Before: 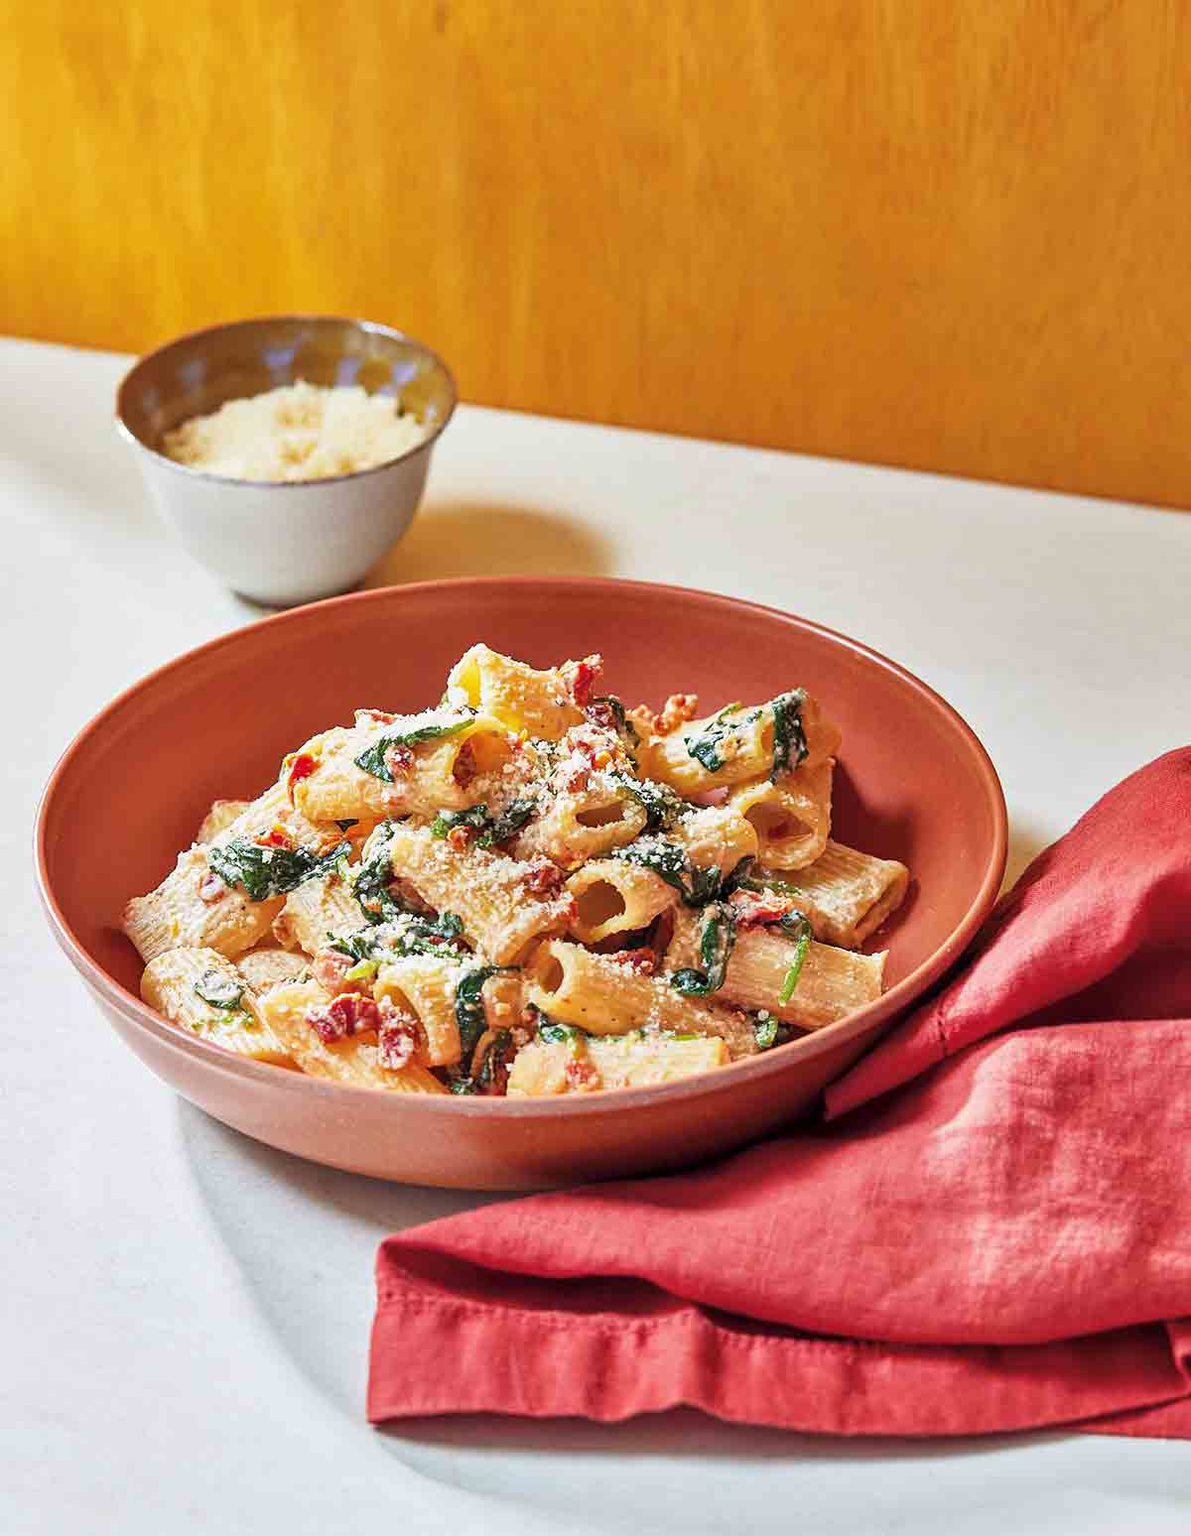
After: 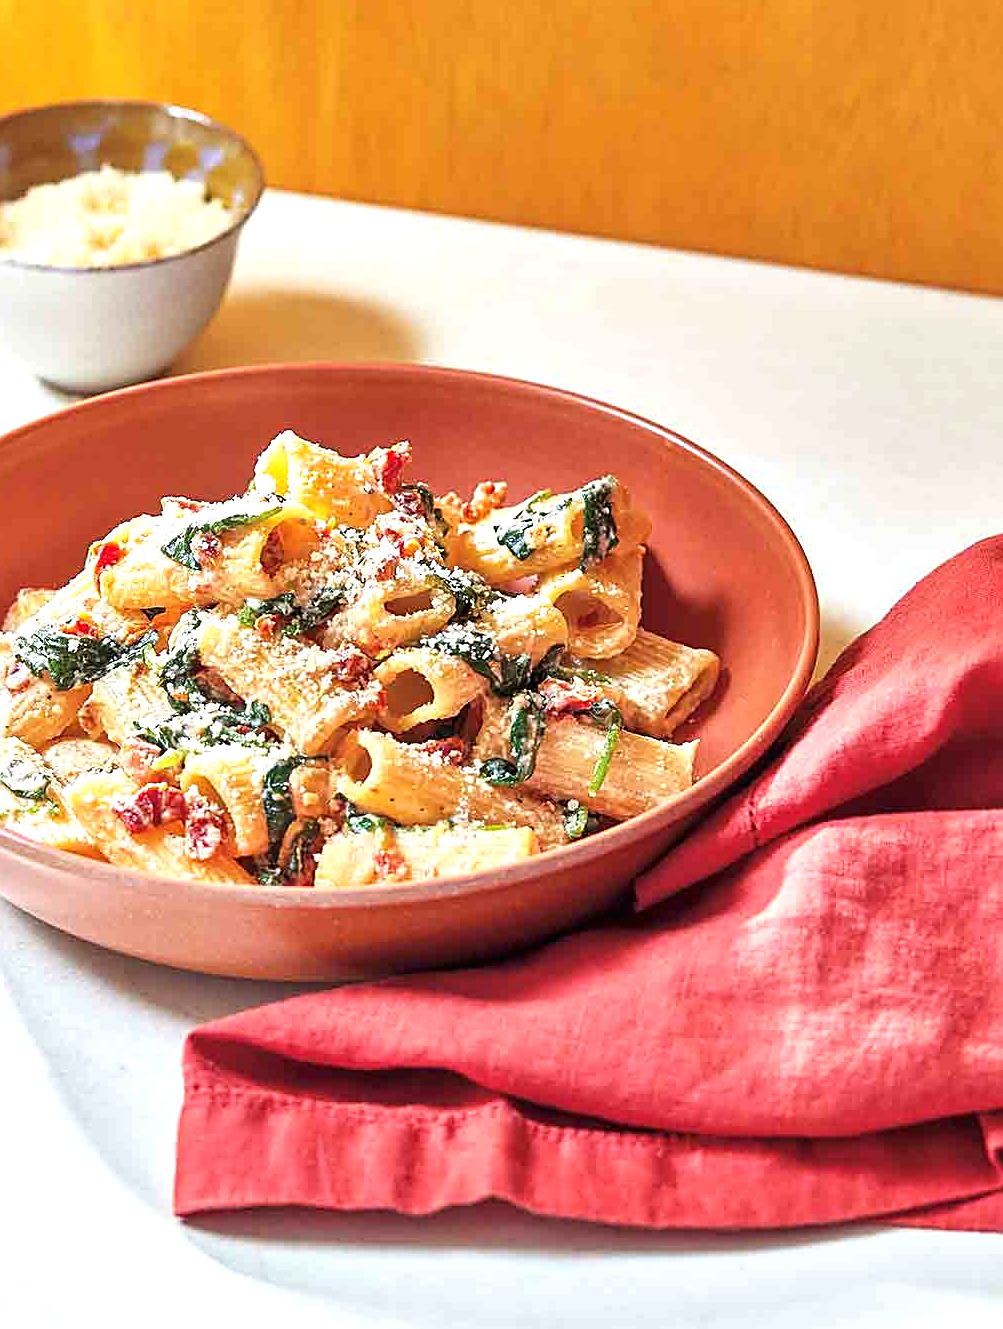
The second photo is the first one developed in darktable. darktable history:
sharpen: on, module defaults
crop: left 16.334%, top 14.12%
exposure: black level correction 0, exposure 0.499 EV, compensate exposure bias true, compensate highlight preservation false
